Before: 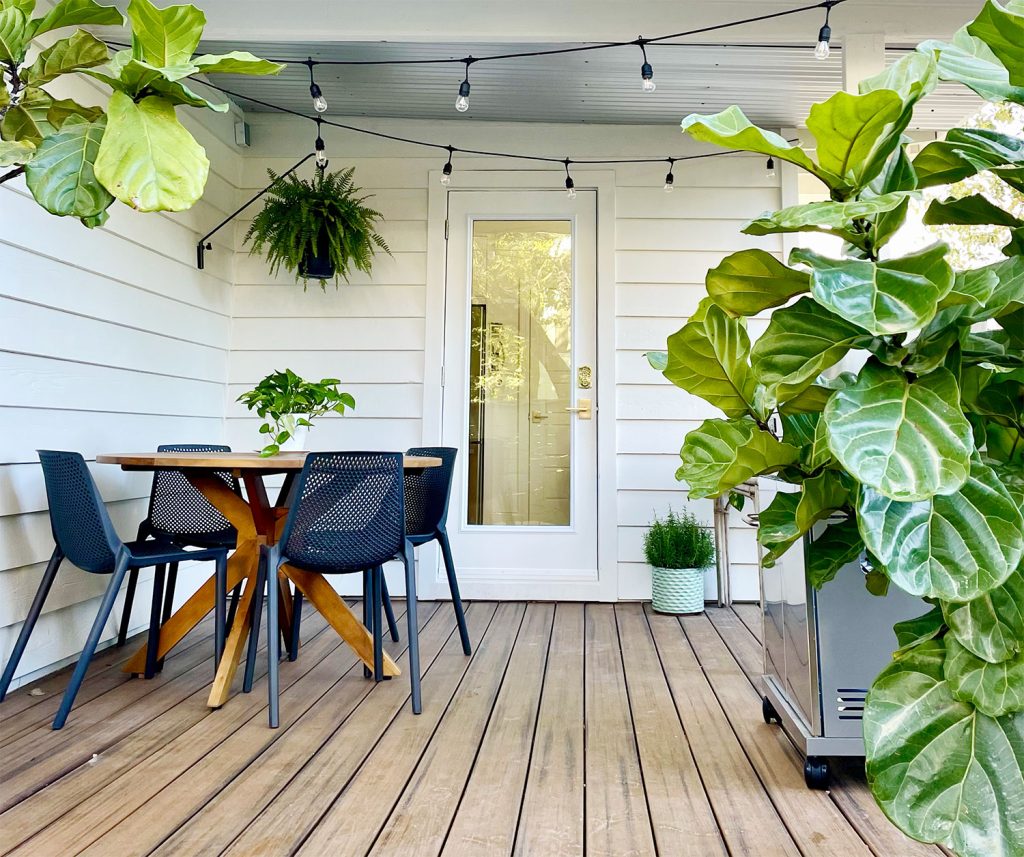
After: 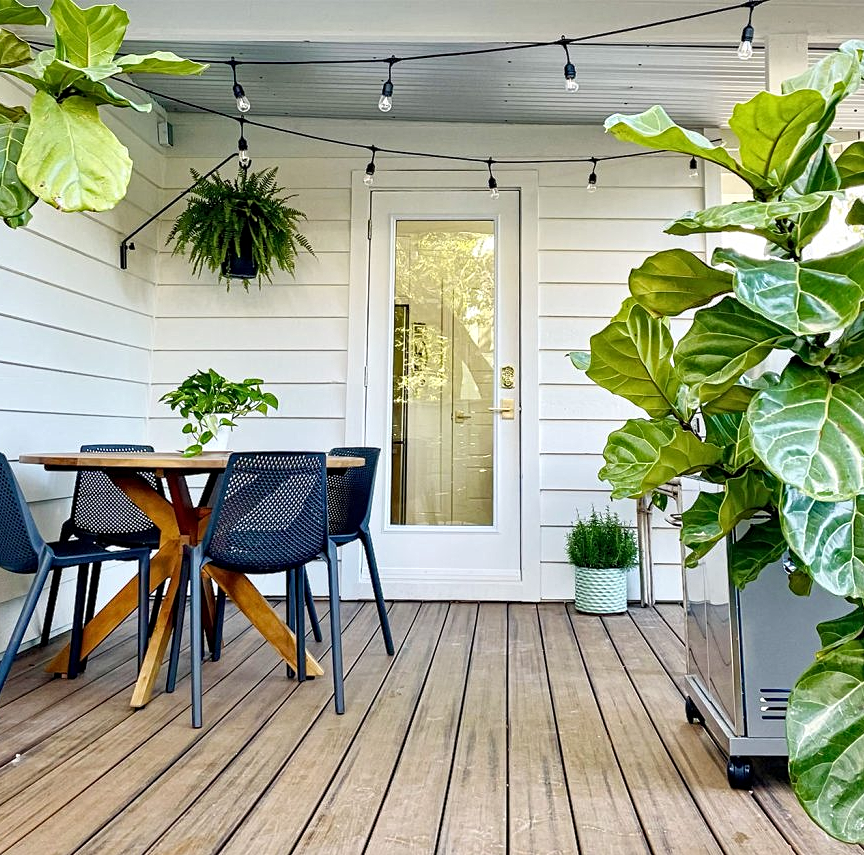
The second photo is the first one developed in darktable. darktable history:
crop: left 7.598%, right 7.873%
contrast equalizer: y [[0.5, 0.5, 0.5, 0.539, 0.64, 0.611], [0.5 ×6], [0.5 ×6], [0 ×6], [0 ×6]]
tone equalizer: -8 EV -1.84 EV, -7 EV -1.16 EV, -6 EV -1.62 EV, smoothing diameter 25%, edges refinement/feathering 10, preserve details guided filter
